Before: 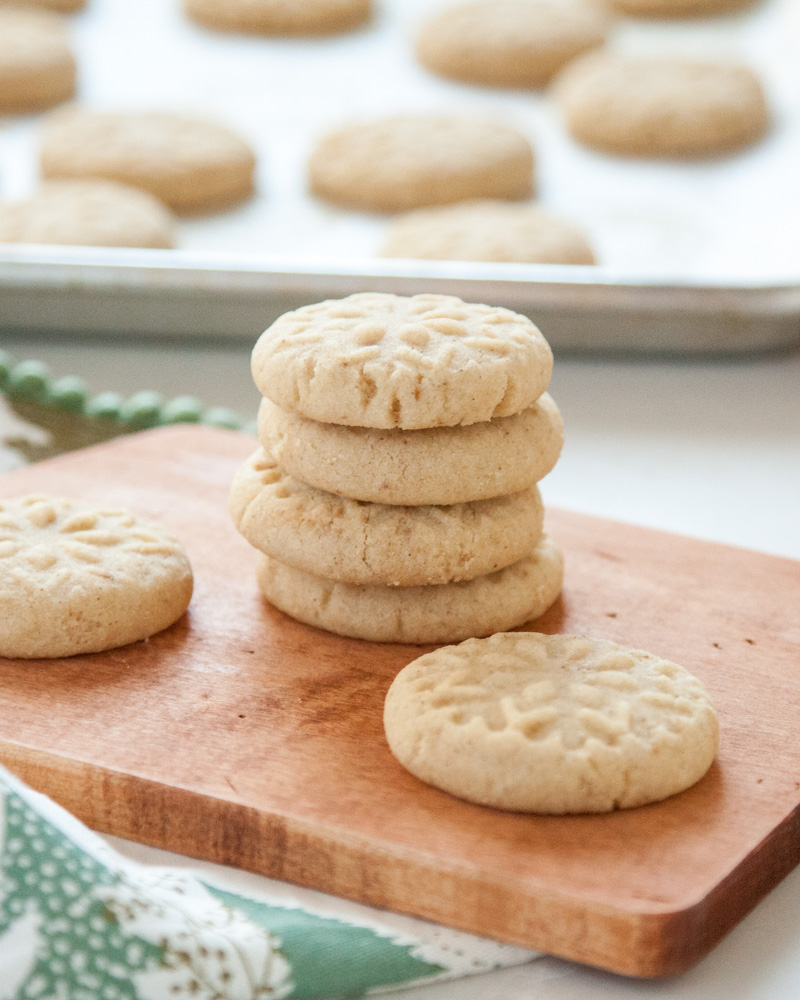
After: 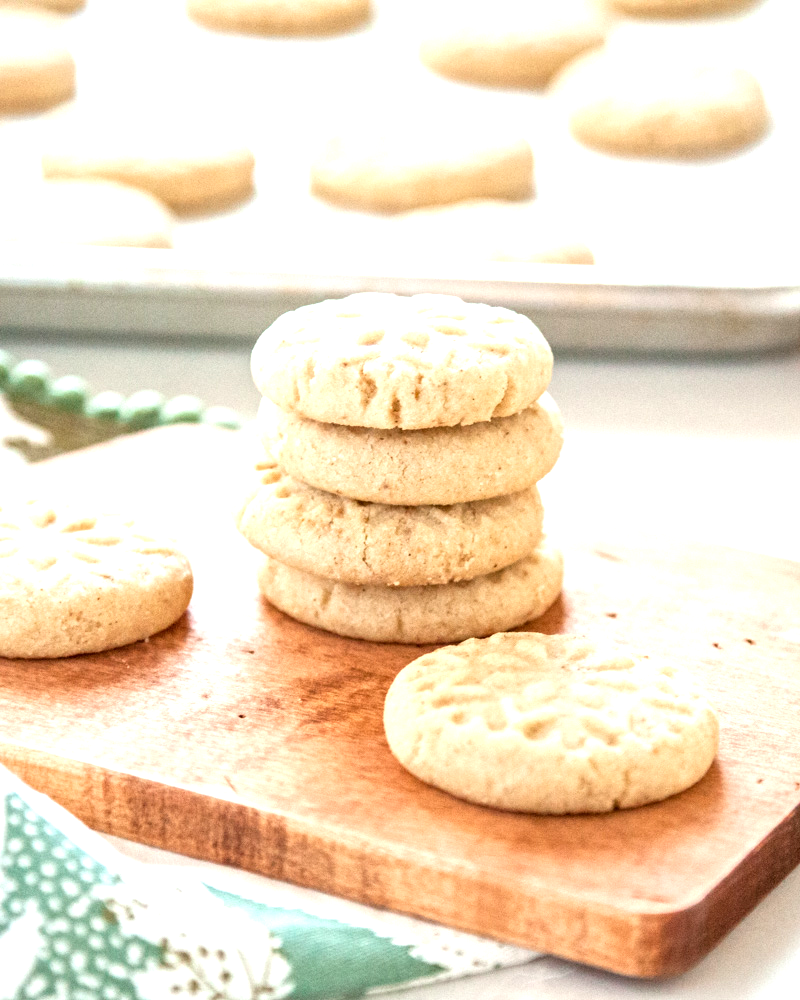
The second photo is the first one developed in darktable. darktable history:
contrast equalizer: y [[0.5, 0.501, 0.525, 0.597, 0.58, 0.514], [0.5 ×6], [0.5 ×6], [0 ×6], [0 ×6]]
exposure: exposure 1 EV, compensate highlight preservation false
